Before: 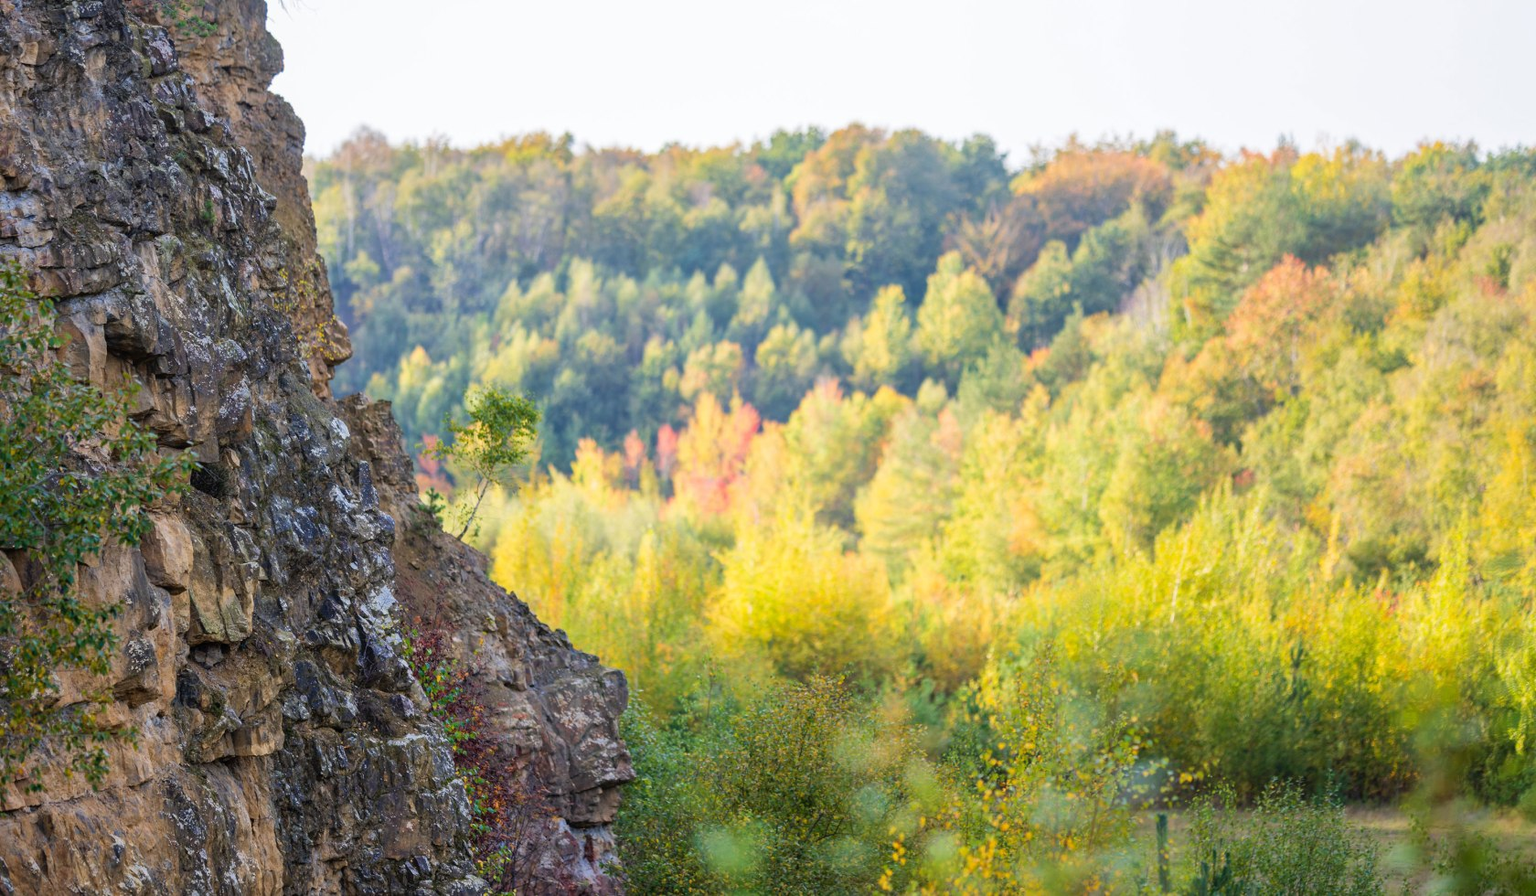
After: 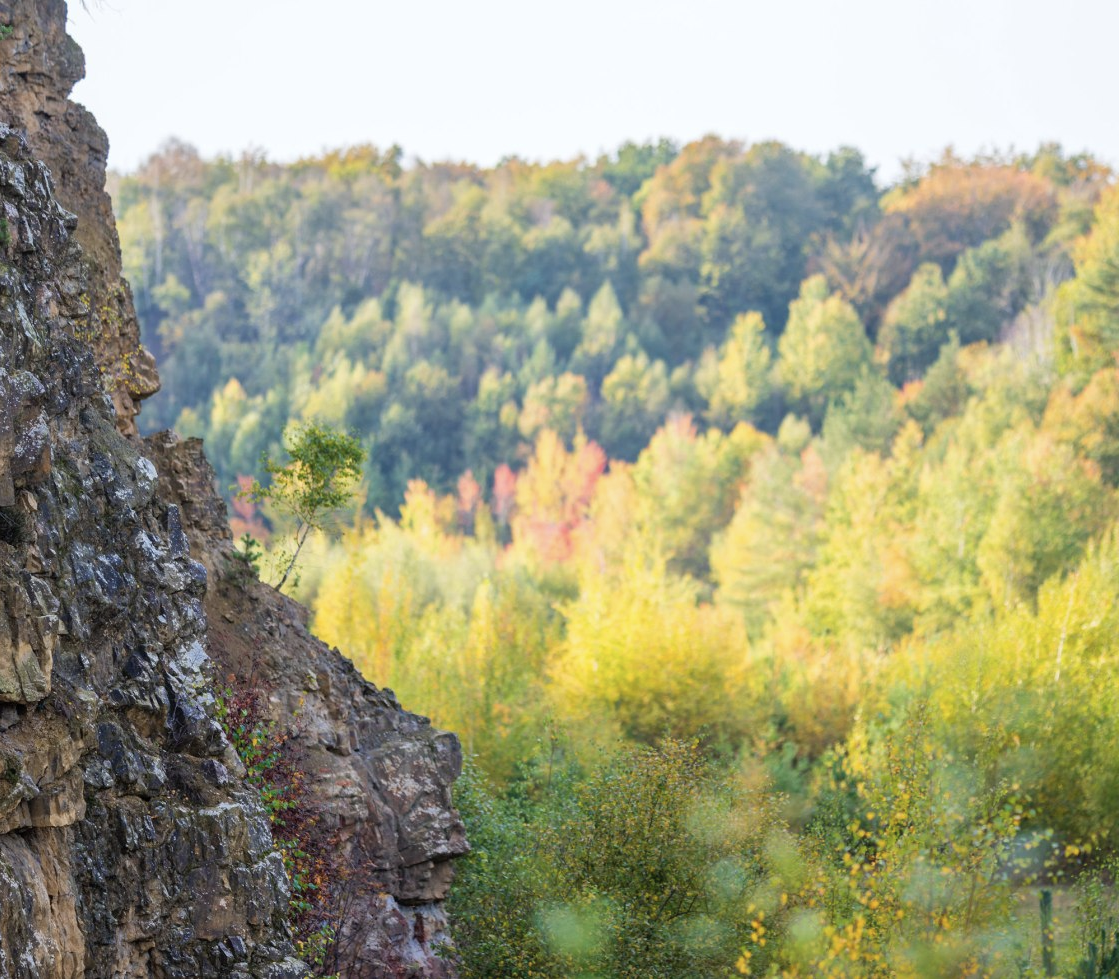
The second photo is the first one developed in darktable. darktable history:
crop and rotate: left 13.409%, right 19.924%
color correction: saturation 0.85
white balance: red 0.986, blue 1.01
